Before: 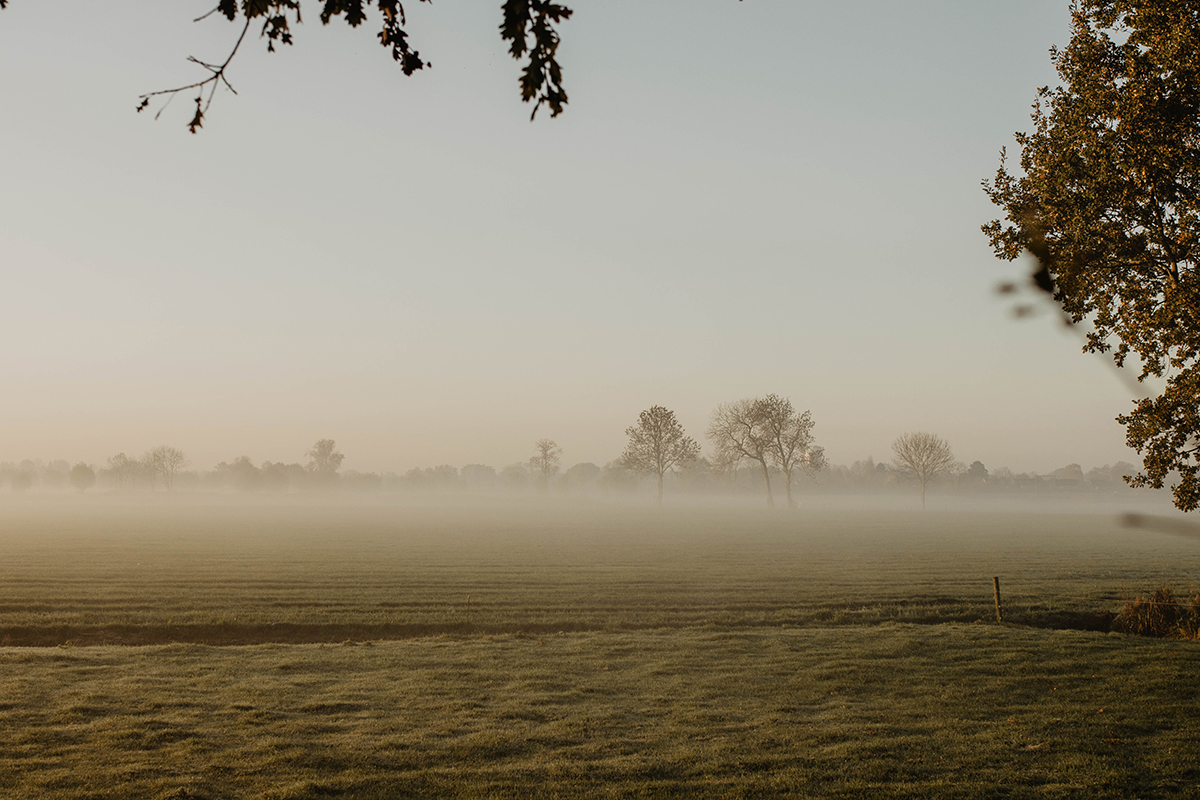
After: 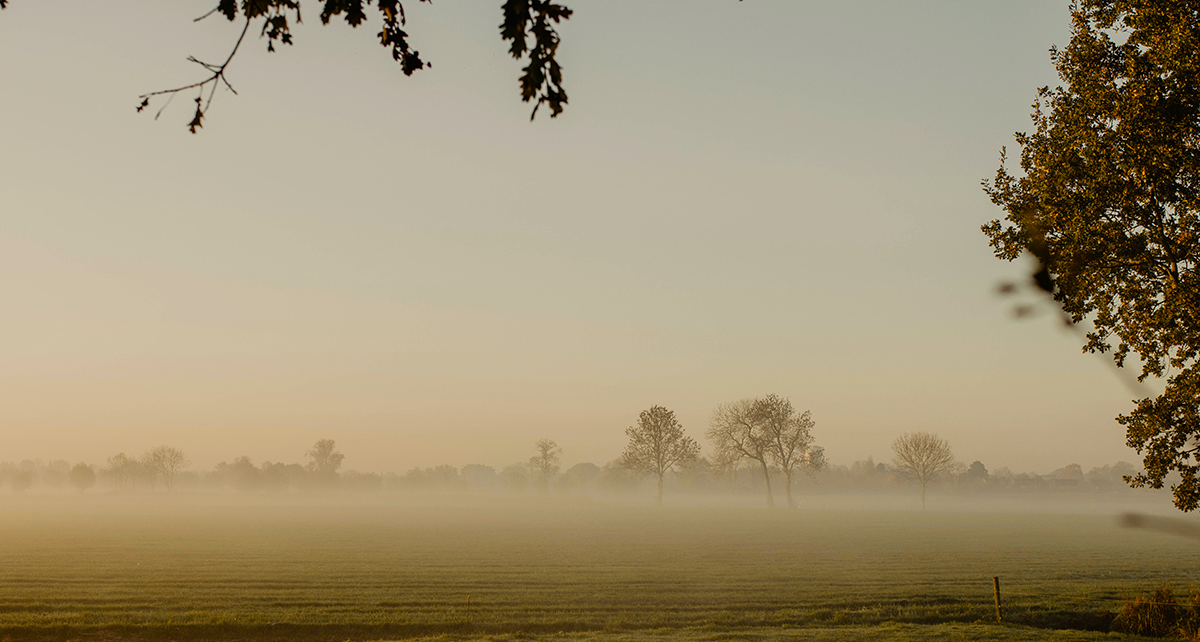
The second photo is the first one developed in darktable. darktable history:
exposure: black level correction 0.001, exposure -0.122 EV, compensate highlight preservation false
crop: bottom 19.719%
color balance rgb: highlights gain › chroma 3.053%, highlights gain › hue 77.48°, linear chroma grading › shadows -3.39%, linear chroma grading › highlights -3.949%, perceptual saturation grading › global saturation 29.518%, global vibrance 20%
